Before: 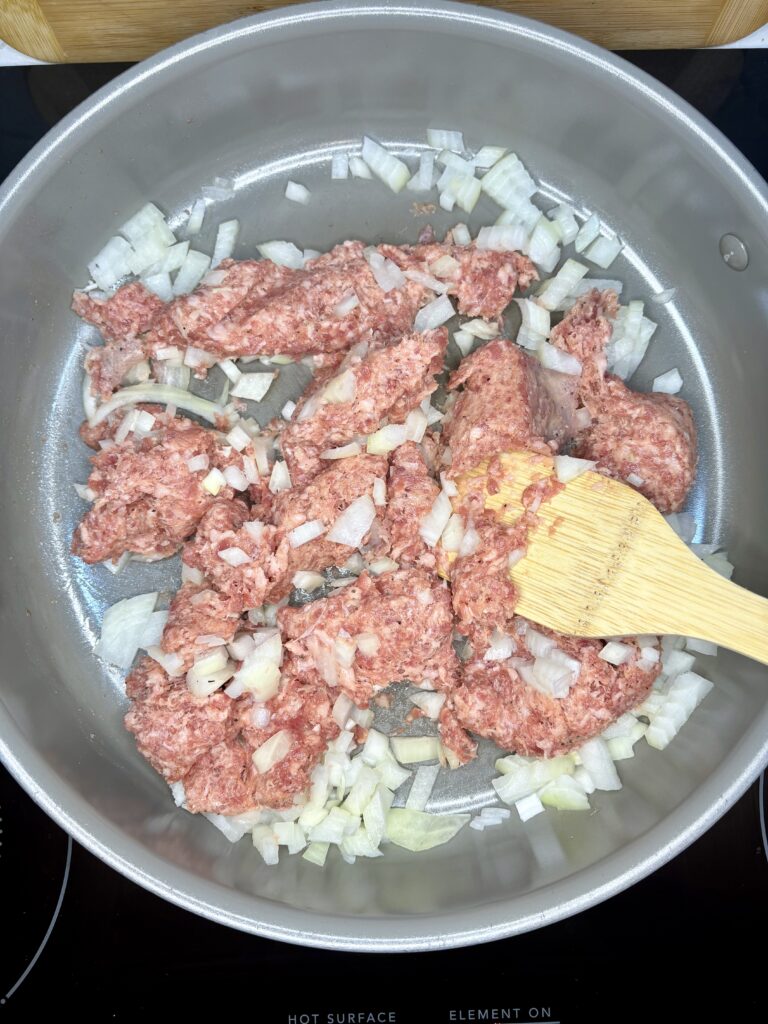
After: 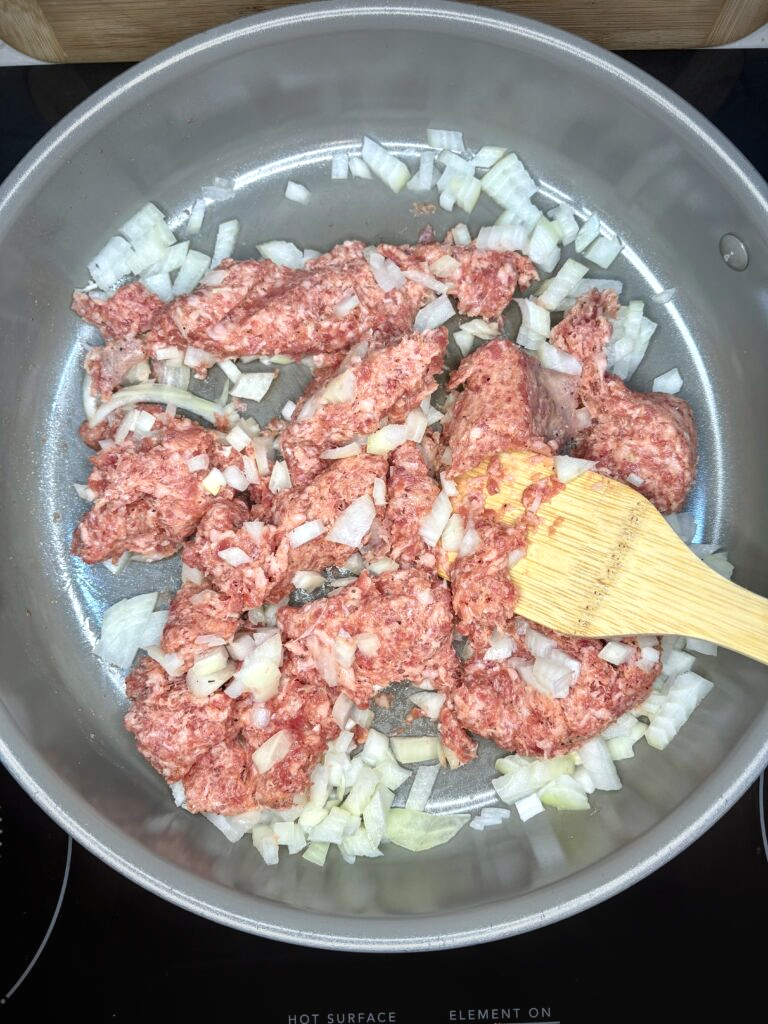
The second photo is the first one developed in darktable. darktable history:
vignetting: width/height ratio 1.097, unbound false
local contrast: on, module defaults
